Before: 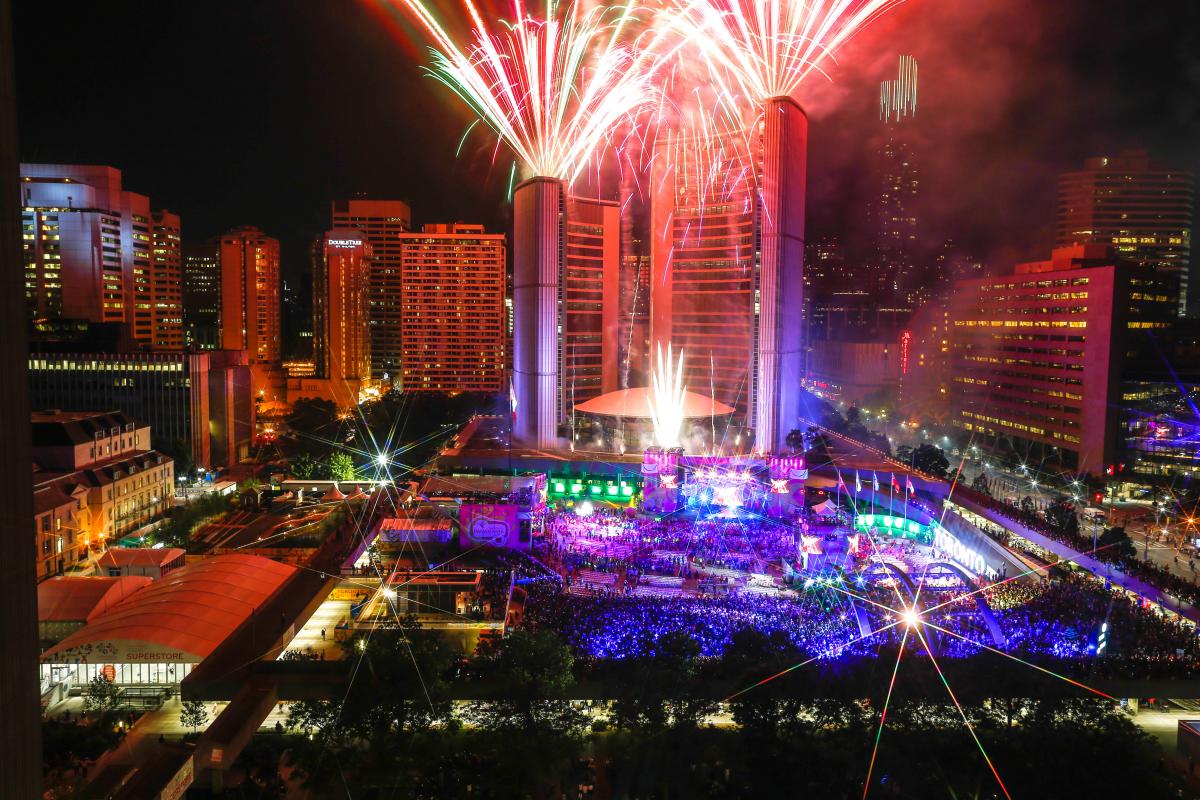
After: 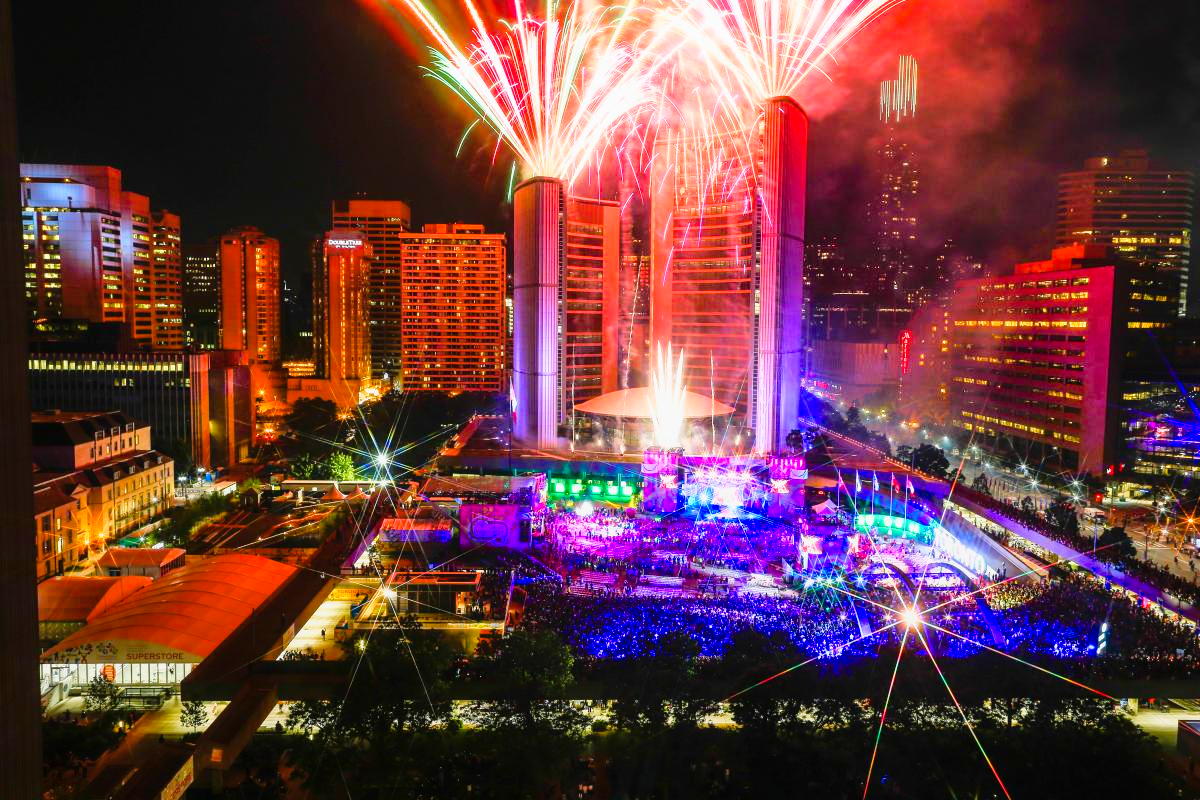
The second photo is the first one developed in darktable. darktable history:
base curve: curves: ch0 [(0, 0) (0.028, 0.03) (0.121, 0.232) (0.46, 0.748) (0.859, 0.968) (1, 1)]
tone equalizer: -8 EV 0.25 EV, -7 EV 0.417 EV, -6 EV 0.417 EV, -5 EV 0.25 EV, -3 EV -0.25 EV, -2 EV -0.417 EV, -1 EV -0.417 EV, +0 EV -0.25 EV, edges refinement/feathering 500, mask exposure compensation -1.57 EV, preserve details guided filter
graduated density: rotation -180°, offset 27.42
color balance rgb: linear chroma grading › shadows 32%, linear chroma grading › global chroma -2%, linear chroma grading › mid-tones 4%, perceptual saturation grading › global saturation -2%, perceptual saturation grading › highlights -8%, perceptual saturation grading › mid-tones 8%, perceptual saturation grading › shadows 4%, perceptual brilliance grading › highlights 8%, perceptual brilliance grading › mid-tones 4%, perceptual brilliance grading › shadows 2%, global vibrance 16%, saturation formula JzAzBz (2021)
